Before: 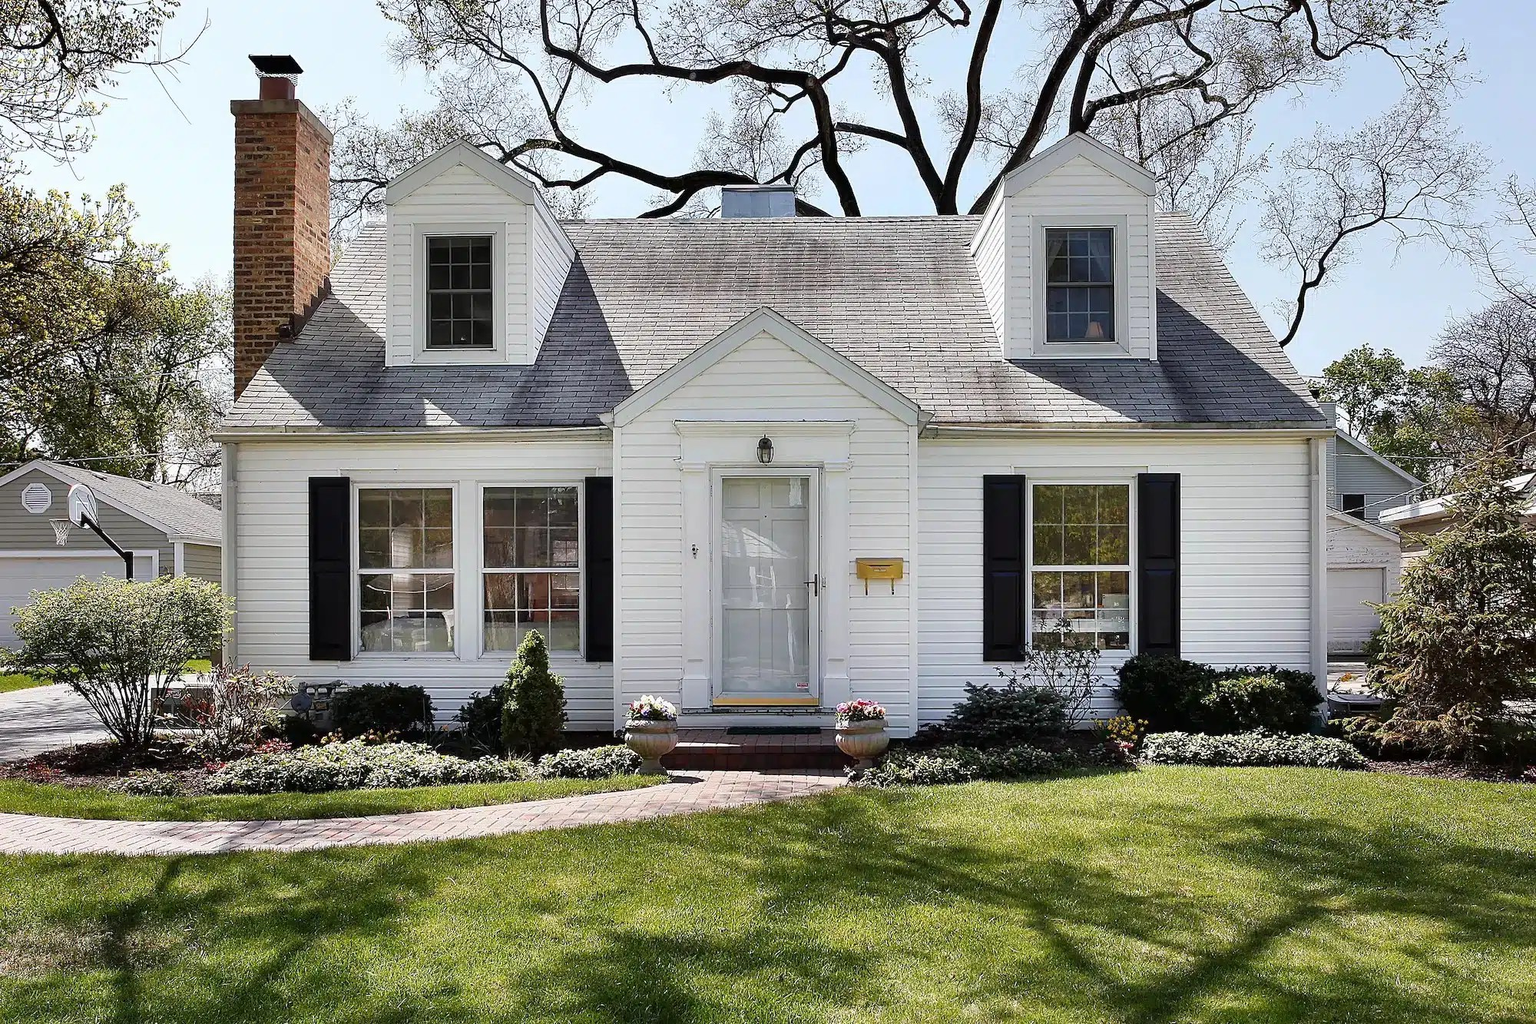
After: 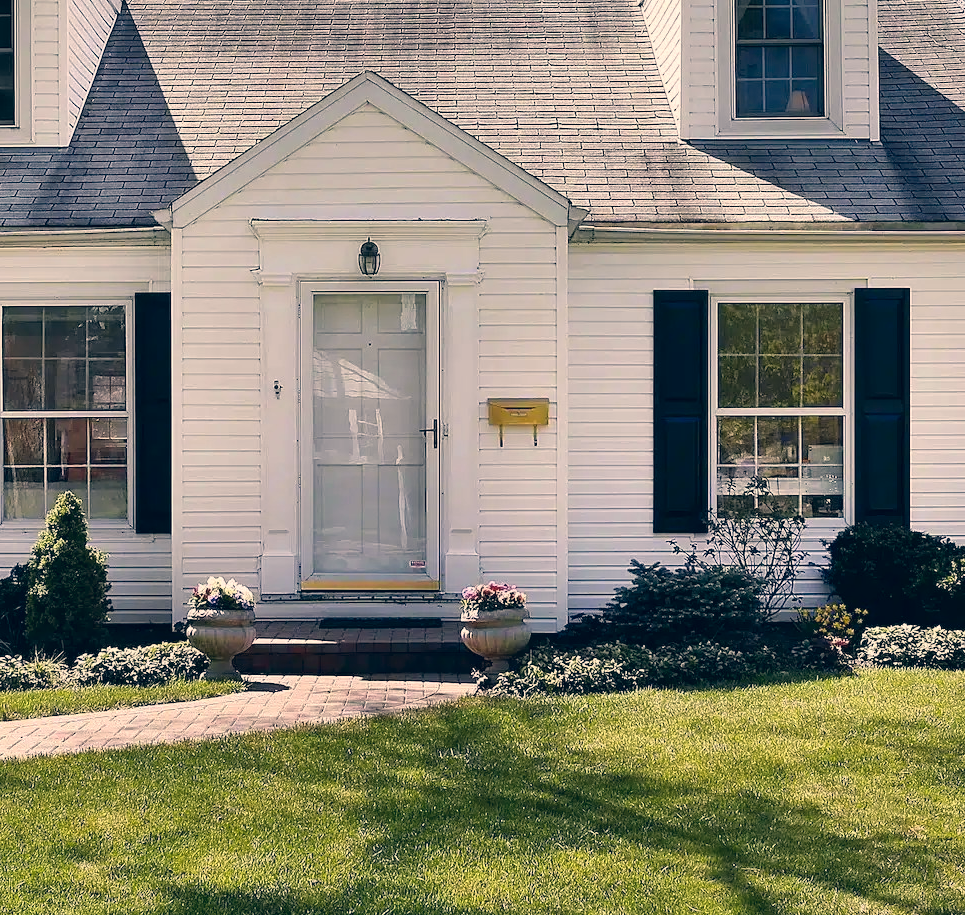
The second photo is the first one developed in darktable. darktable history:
color correction: highlights a* 10.32, highlights b* 14.66, shadows a* -9.59, shadows b* -15.02
crop: left 31.379%, top 24.658%, right 20.326%, bottom 6.628%
